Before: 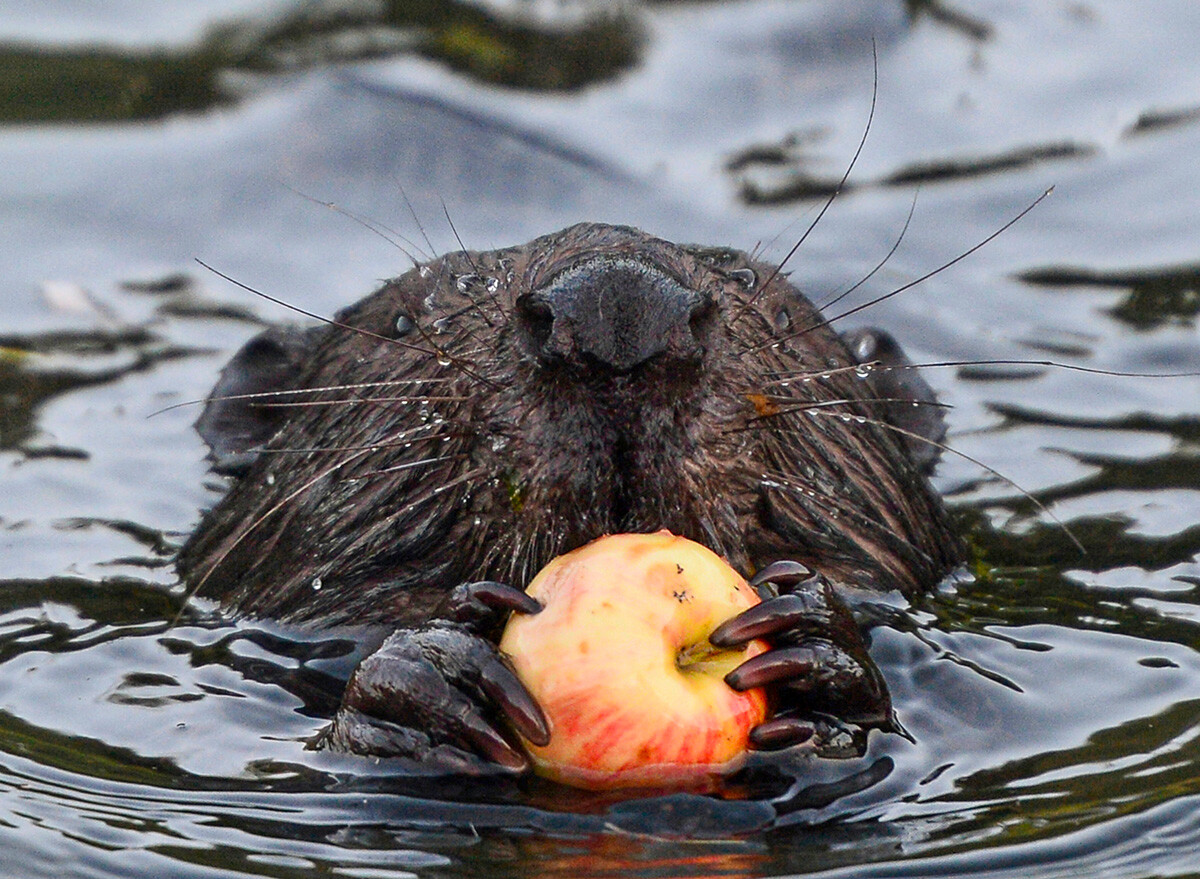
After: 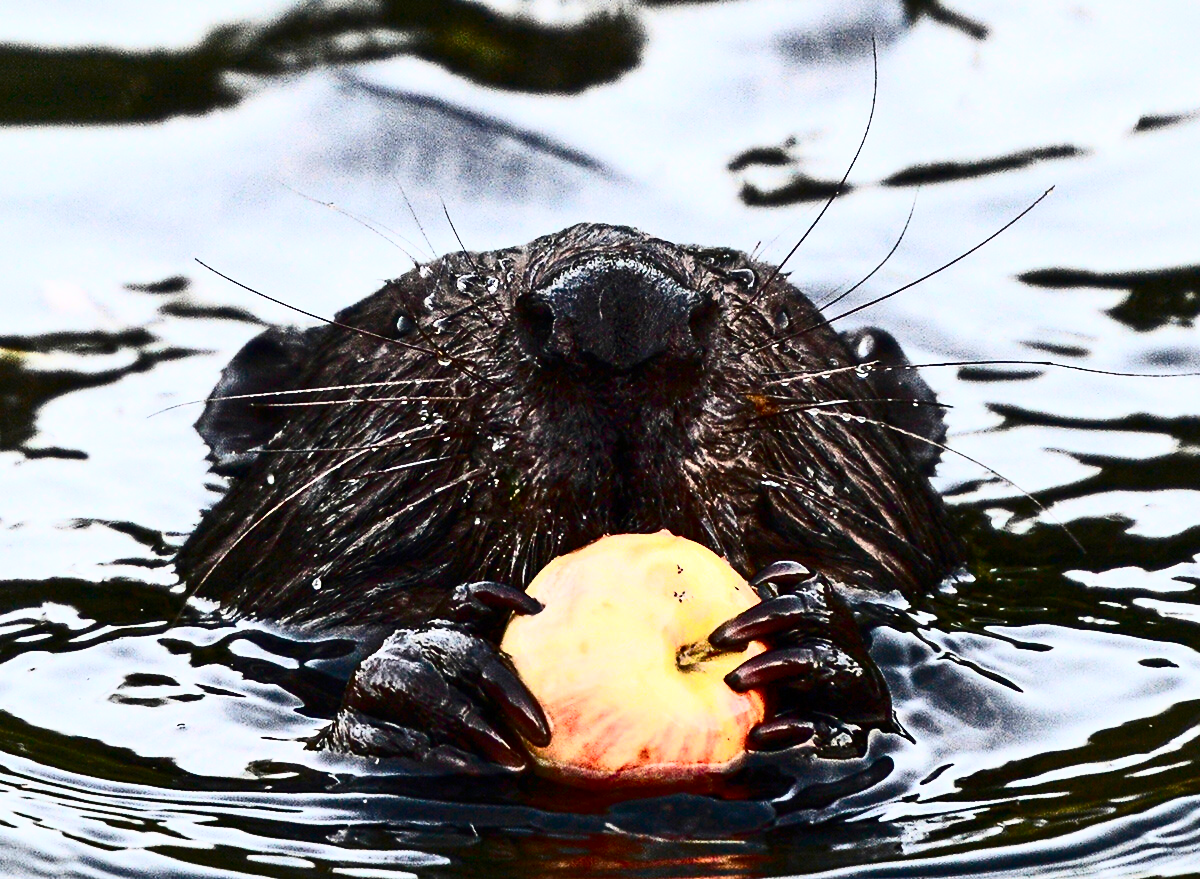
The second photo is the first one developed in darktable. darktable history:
contrast brightness saturation: contrast 0.923, brightness 0.204
